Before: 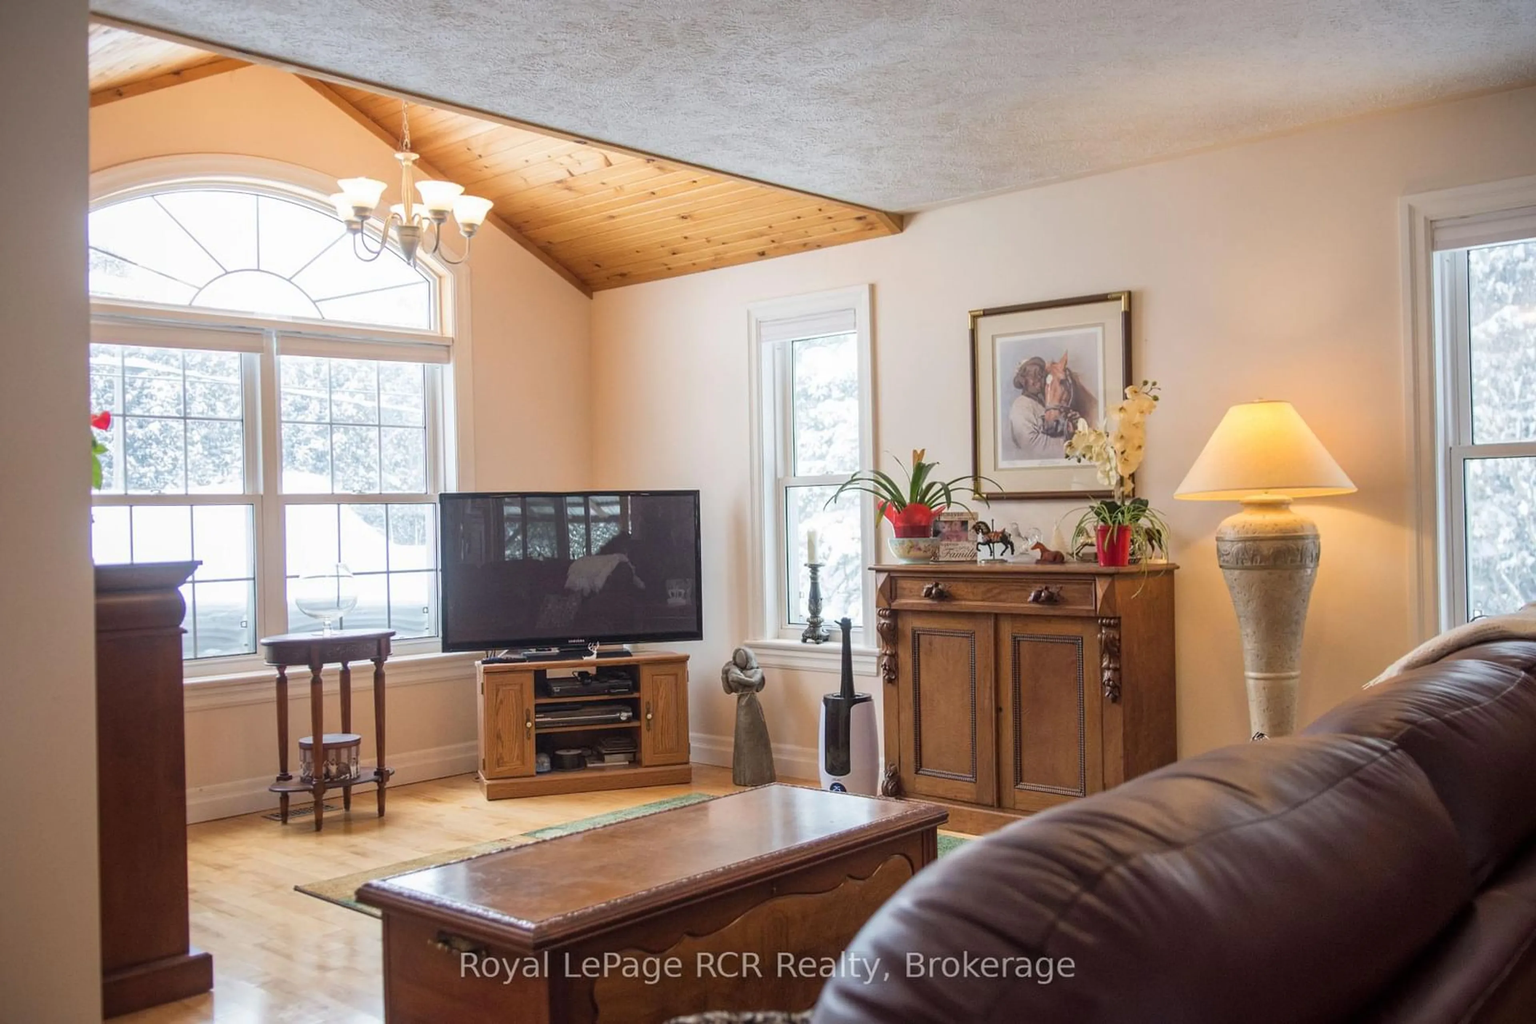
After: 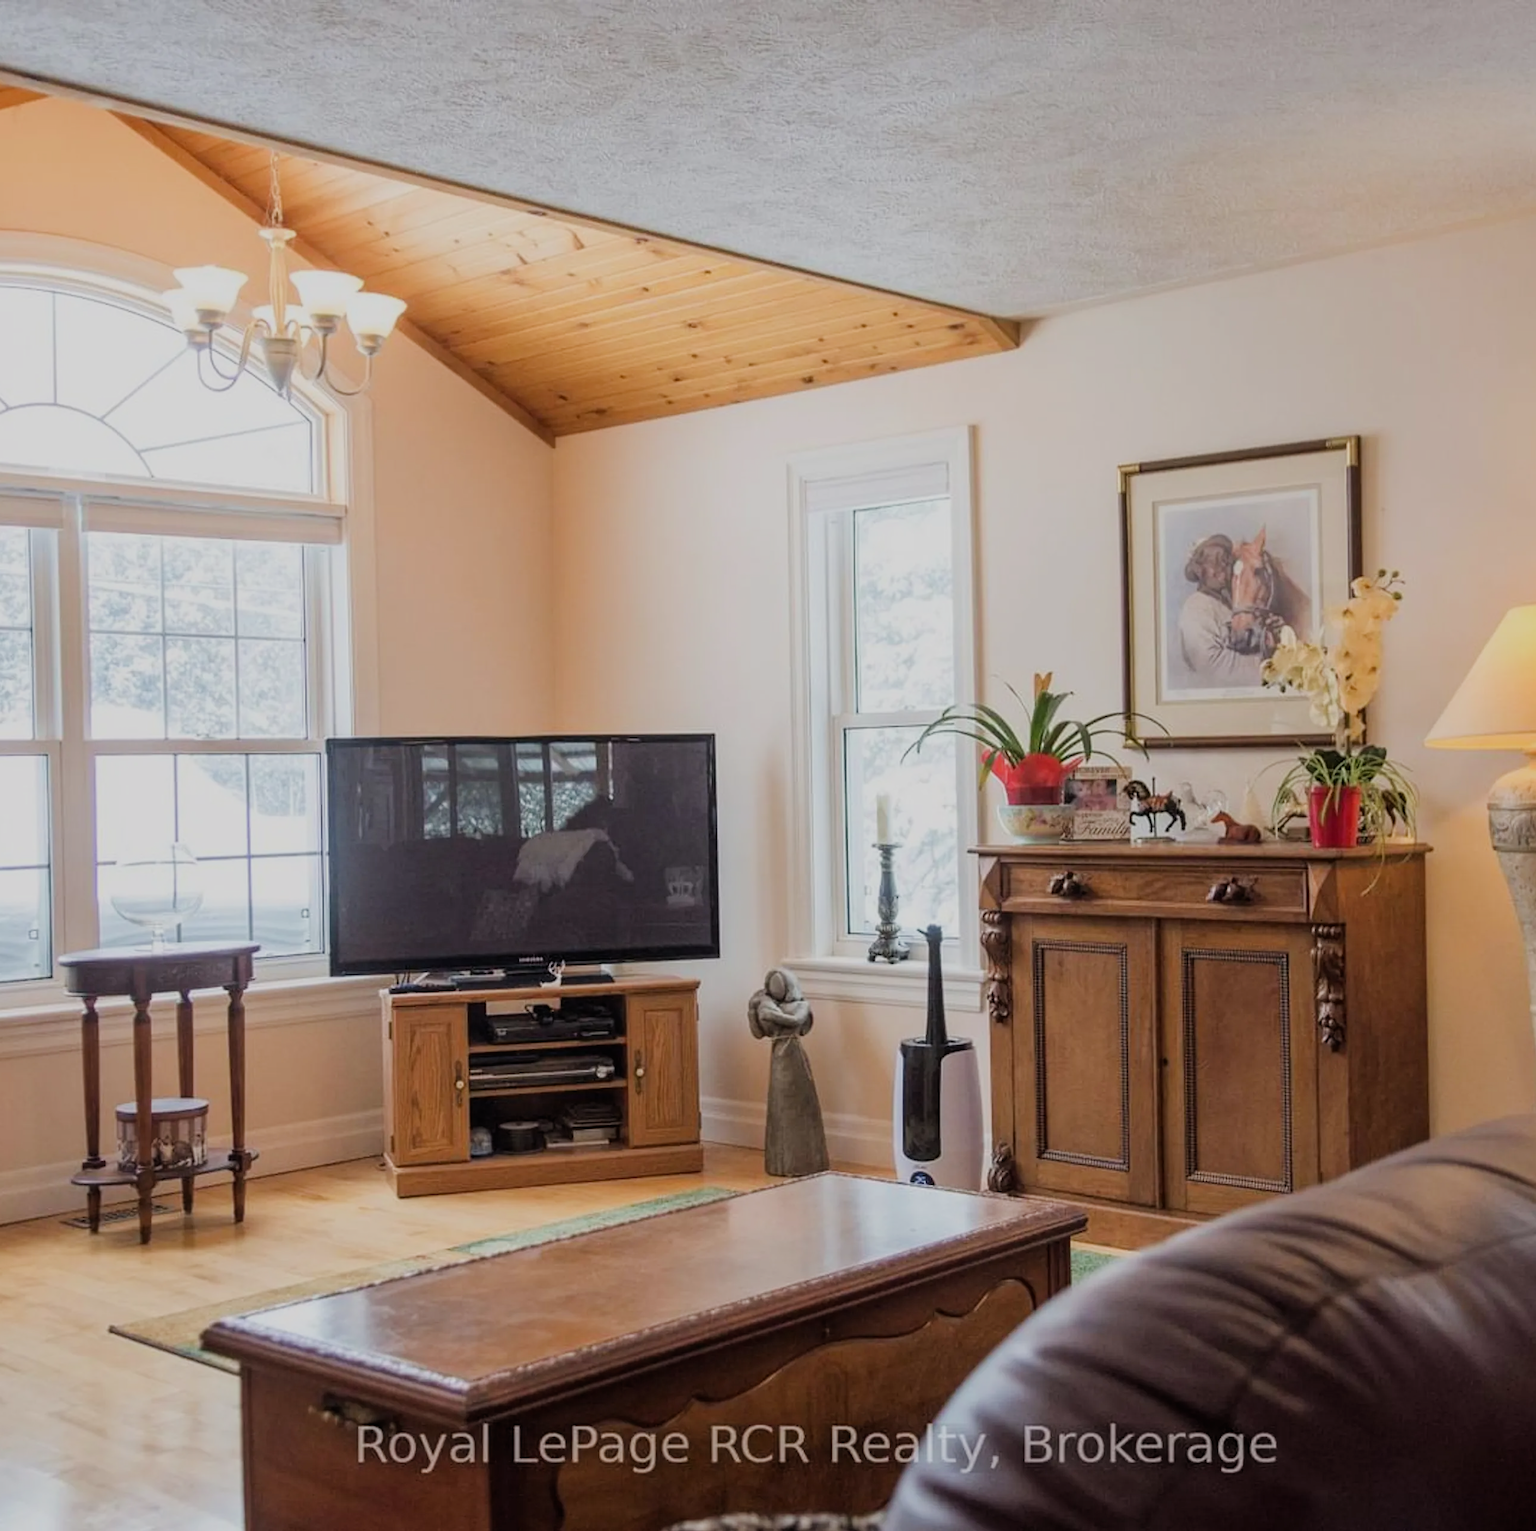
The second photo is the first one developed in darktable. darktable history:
crop and rotate: left 14.448%, right 18.685%
filmic rgb: black relative exposure -7.65 EV, white relative exposure 4.56 EV, hardness 3.61
